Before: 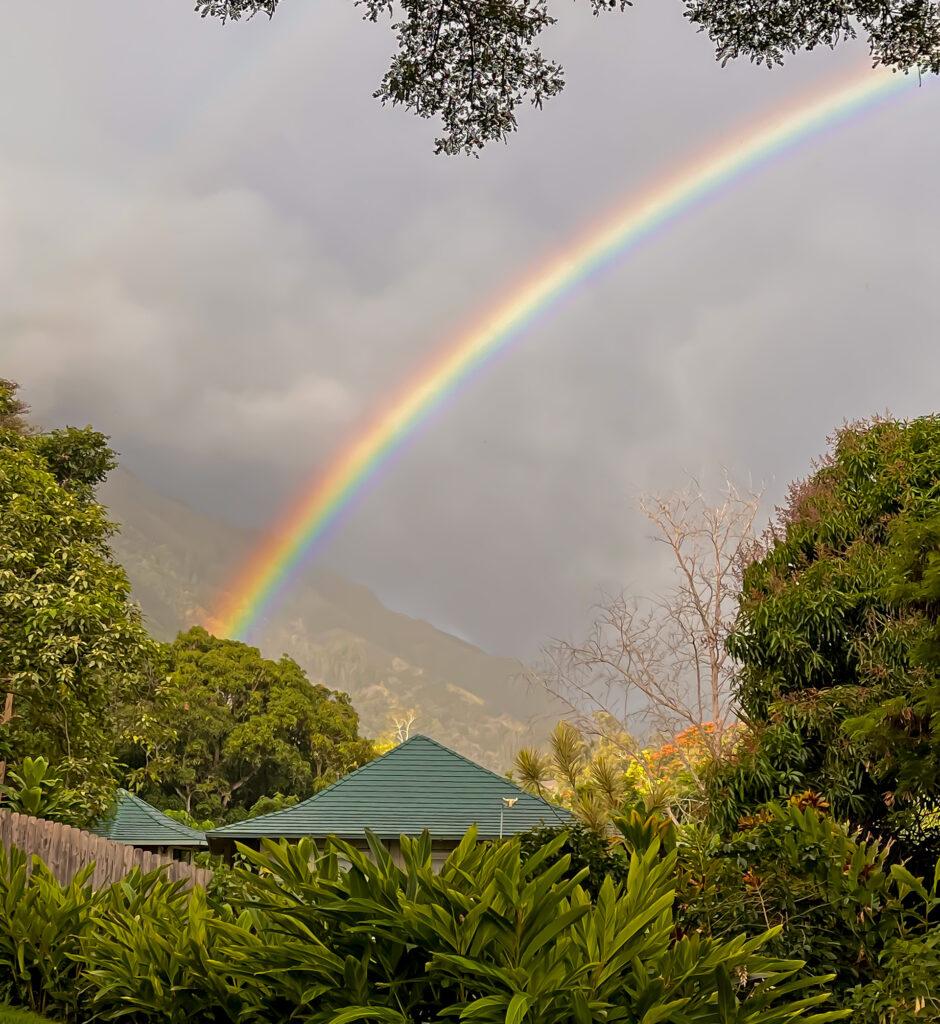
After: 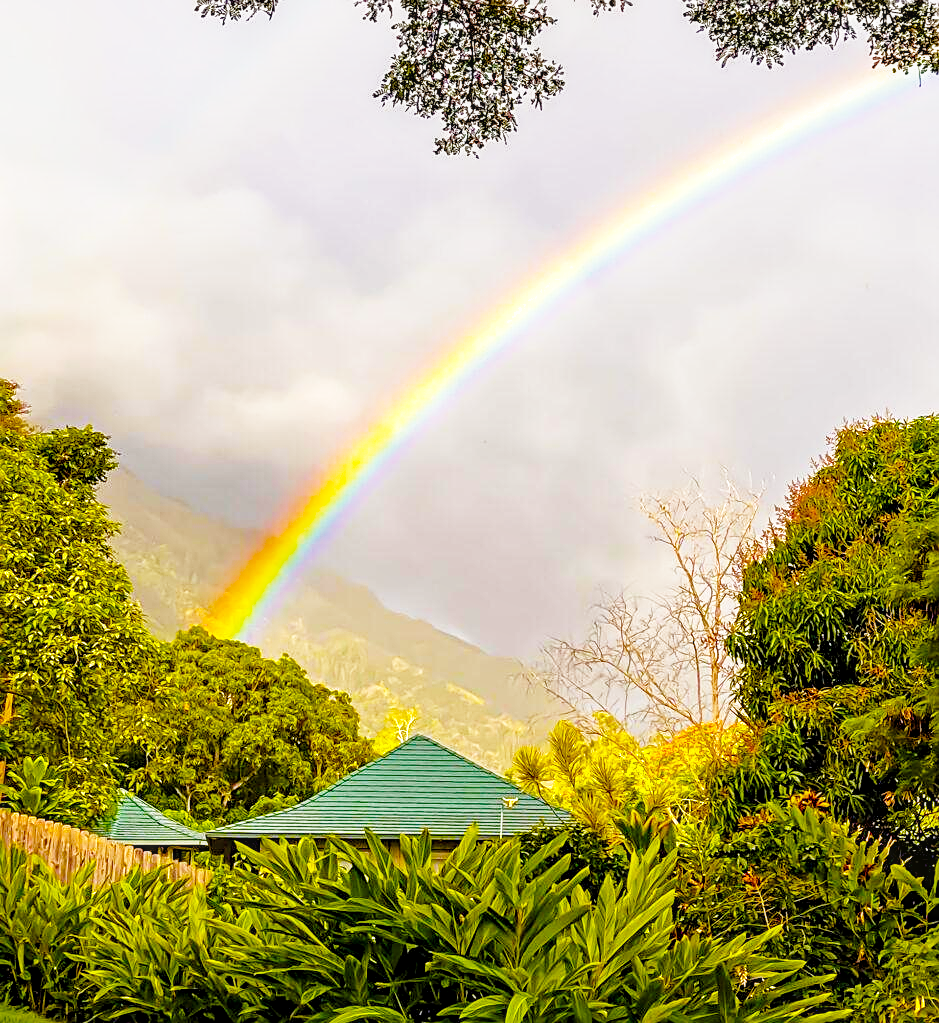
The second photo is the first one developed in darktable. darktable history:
color balance rgb: linear chroma grading › global chroma 25%, perceptual saturation grading › global saturation 50%
exposure: black level correction 0.002, exposure 0.15 EV, compensate highlight preservation false
shadows and highlights: on, module defaults
sharpen: on, module defaults
local contrast: detail 130%
base curve: curves: ch0 [(0, 0) (0.028, 0.03) (0.105, 0.232) (0.387, 0.748) (0.754, 0.968) (1, 1)], fusion 1, exposure shift 0.576, preserve colors none
